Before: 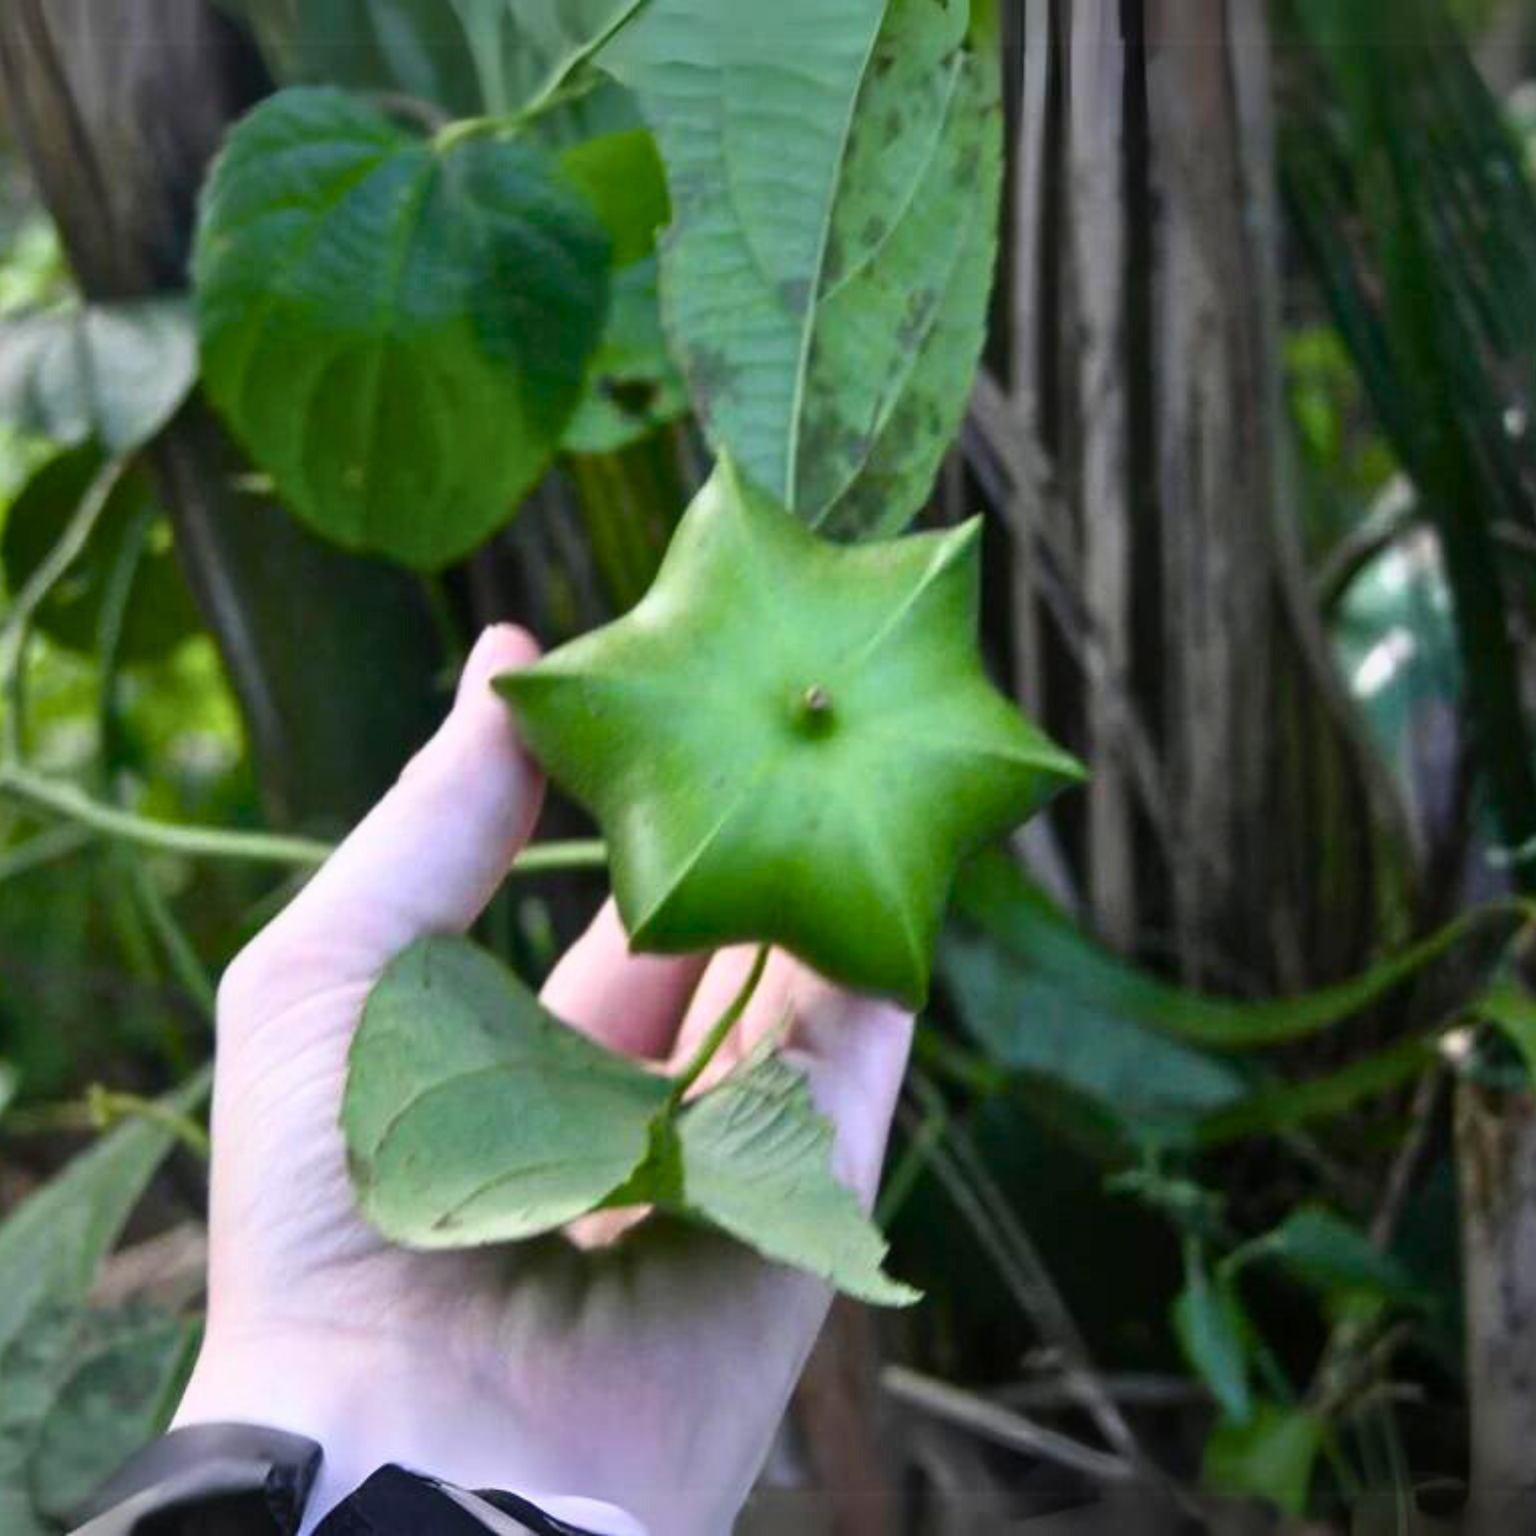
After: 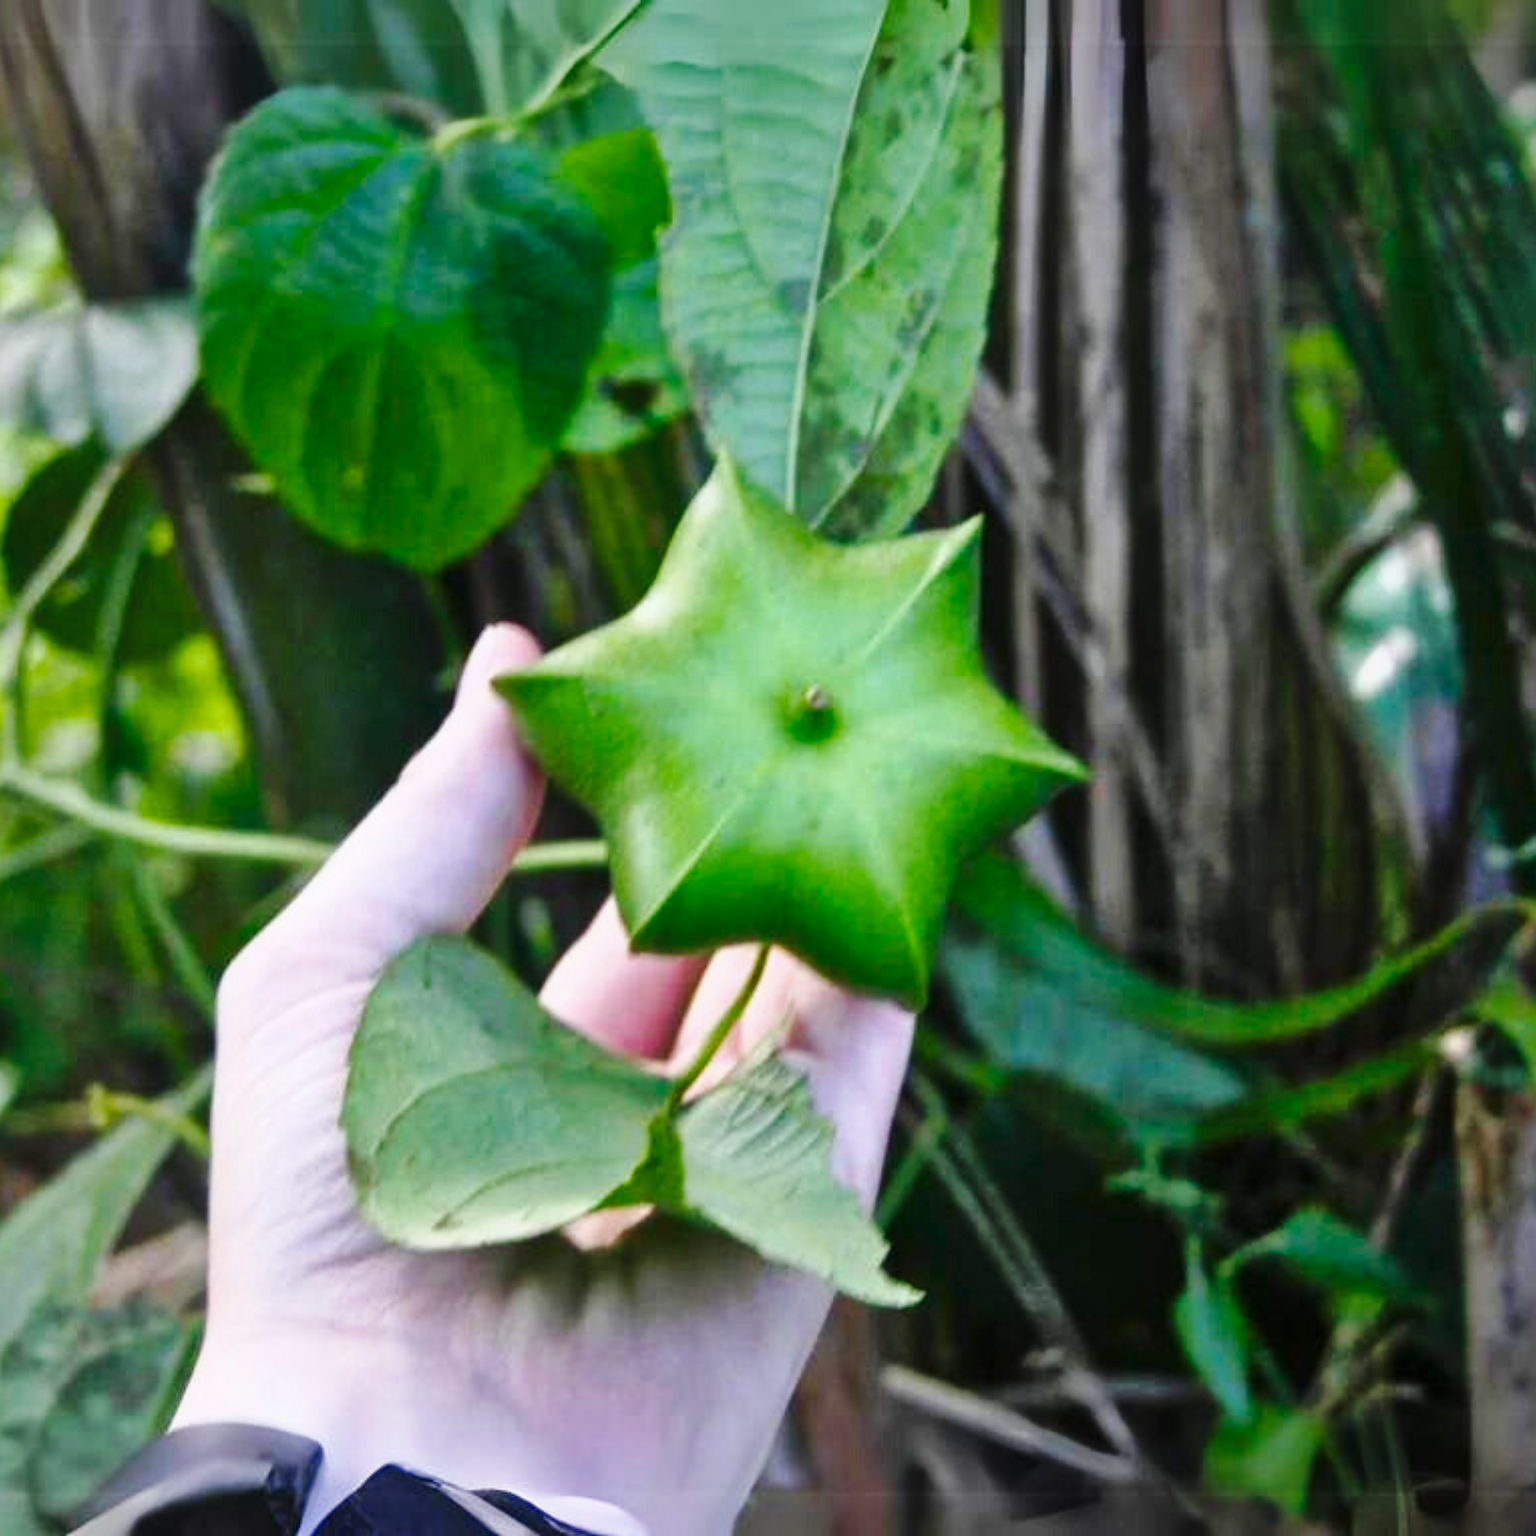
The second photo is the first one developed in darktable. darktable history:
shadows and highlights: on, module defaults
base curve: curves: ch0 [(0, 0) (0.032, 0.025) (0.121, 0.166) (0.206, 0.329) (0.605, 0.79) (1, 1)], preserve colors none
